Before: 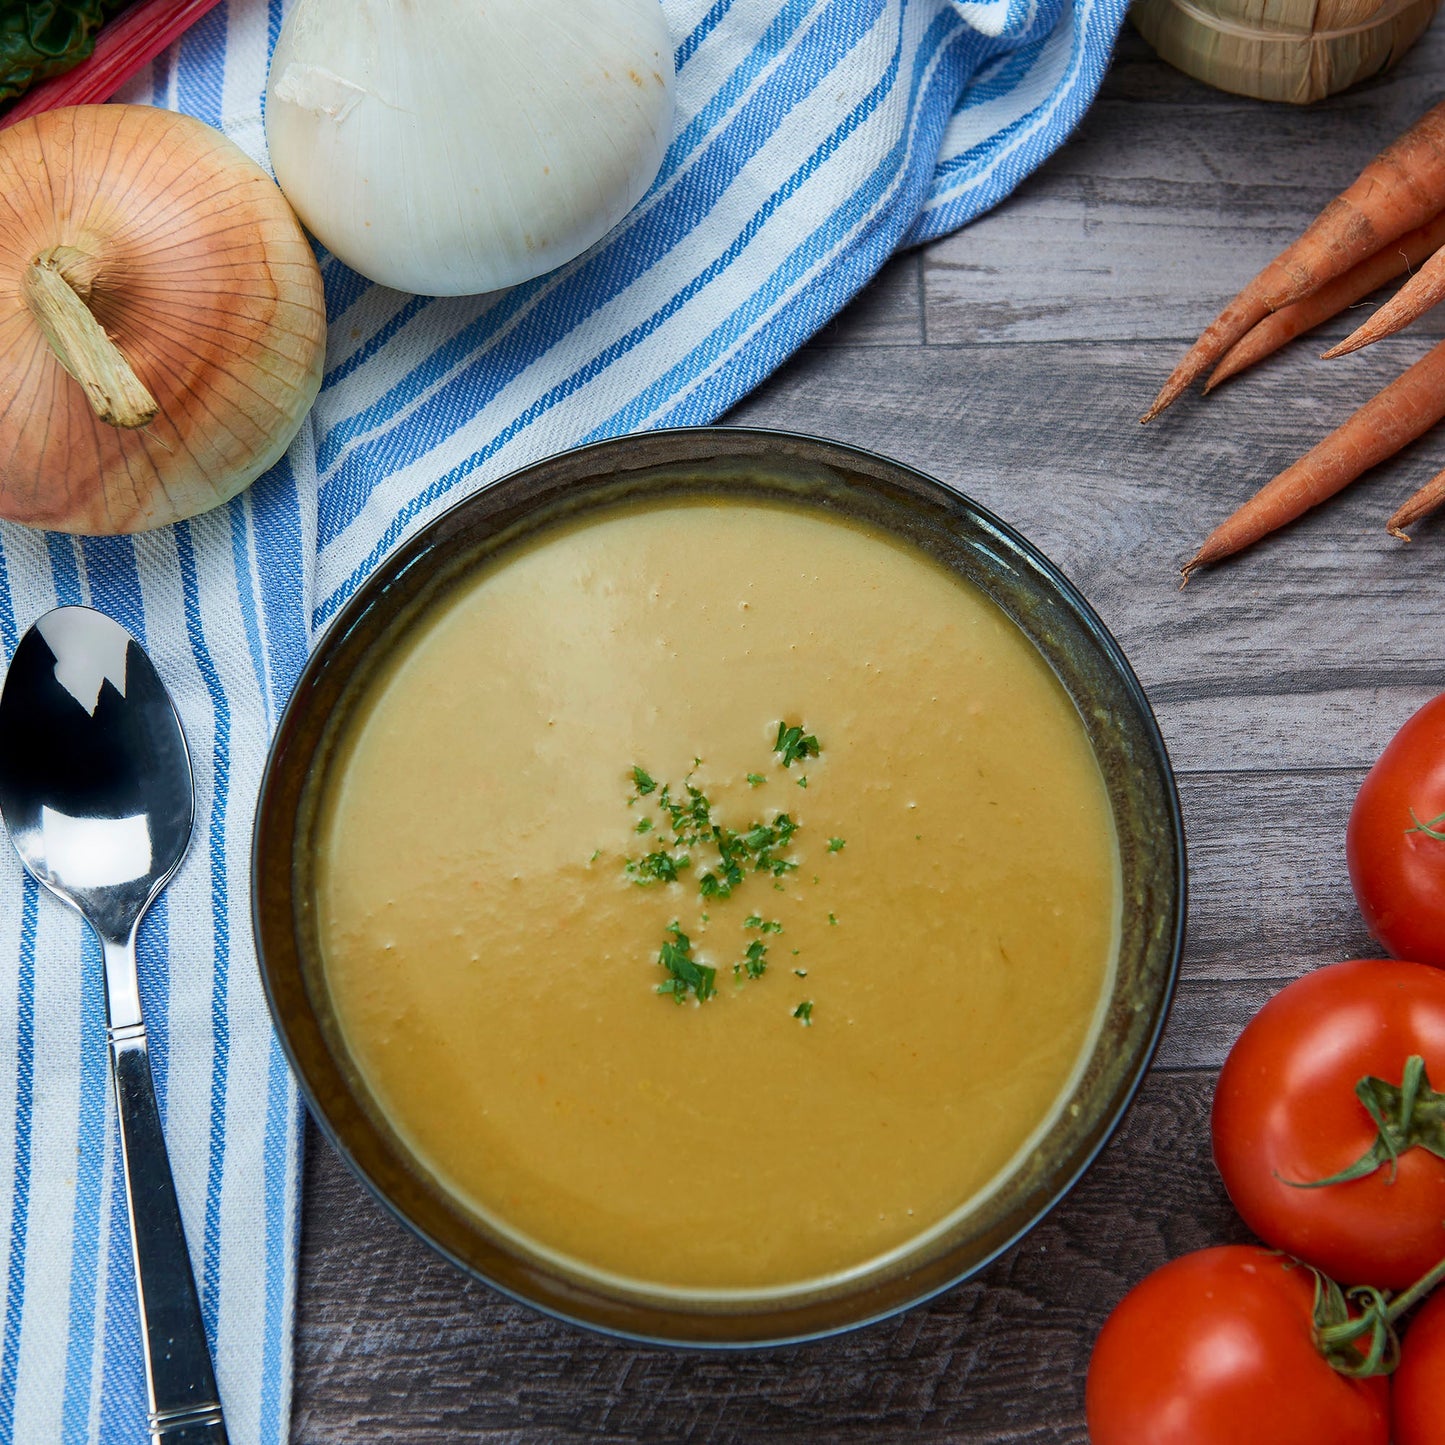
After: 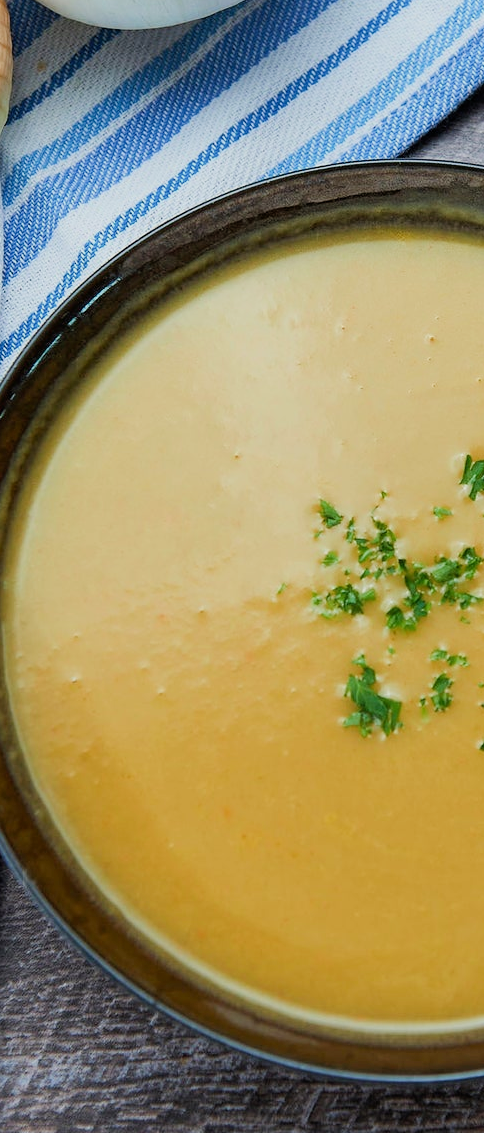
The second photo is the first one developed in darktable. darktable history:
crop and rotate: left 21.77%, top 18.528%, right 44.676%, bottom 2.997%
exposure: exposure 0.661 EV, compensate highlight preservation false
filmic rgb: black relative exposure -7.65 EV, white relative exposure 4.56 EV, hardness 3.61
